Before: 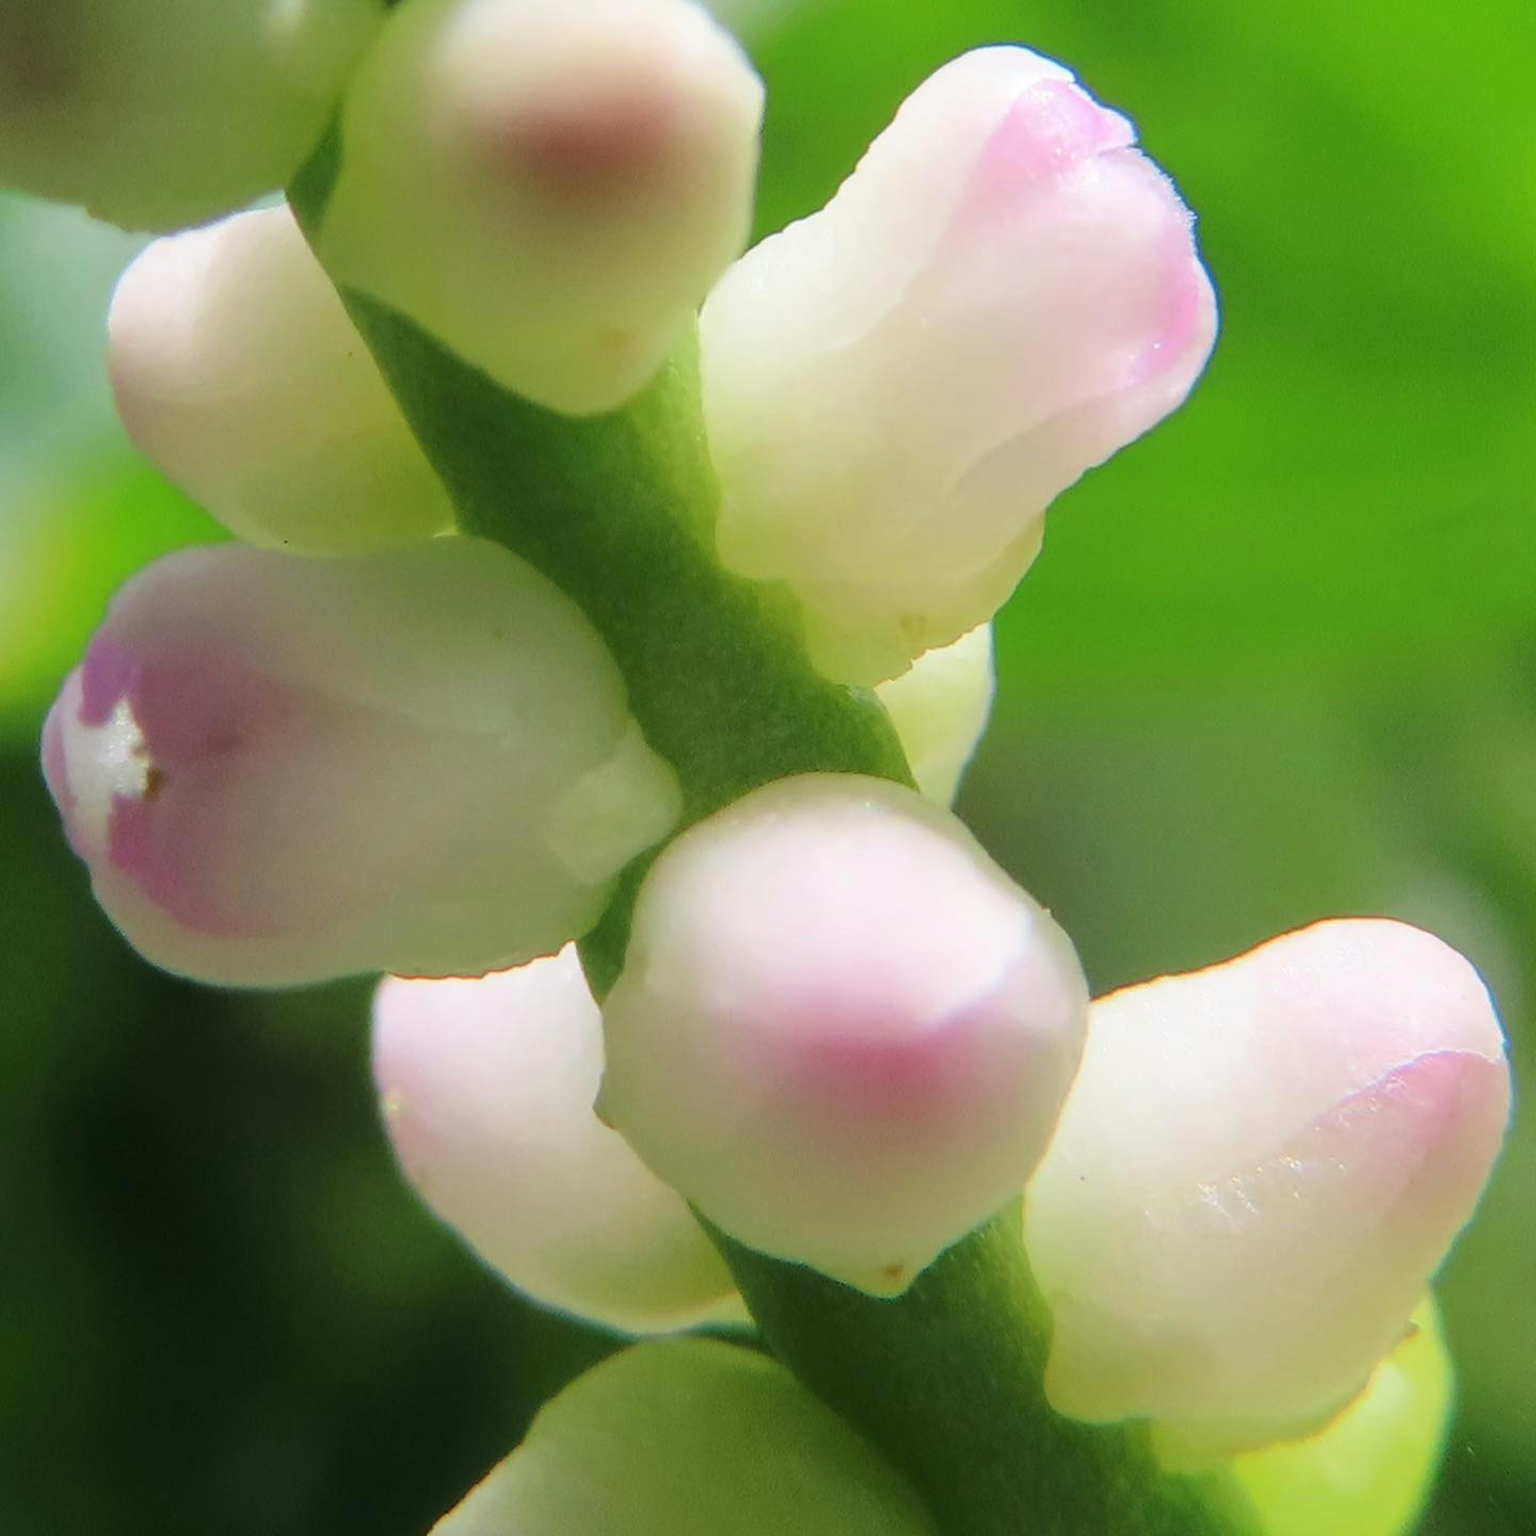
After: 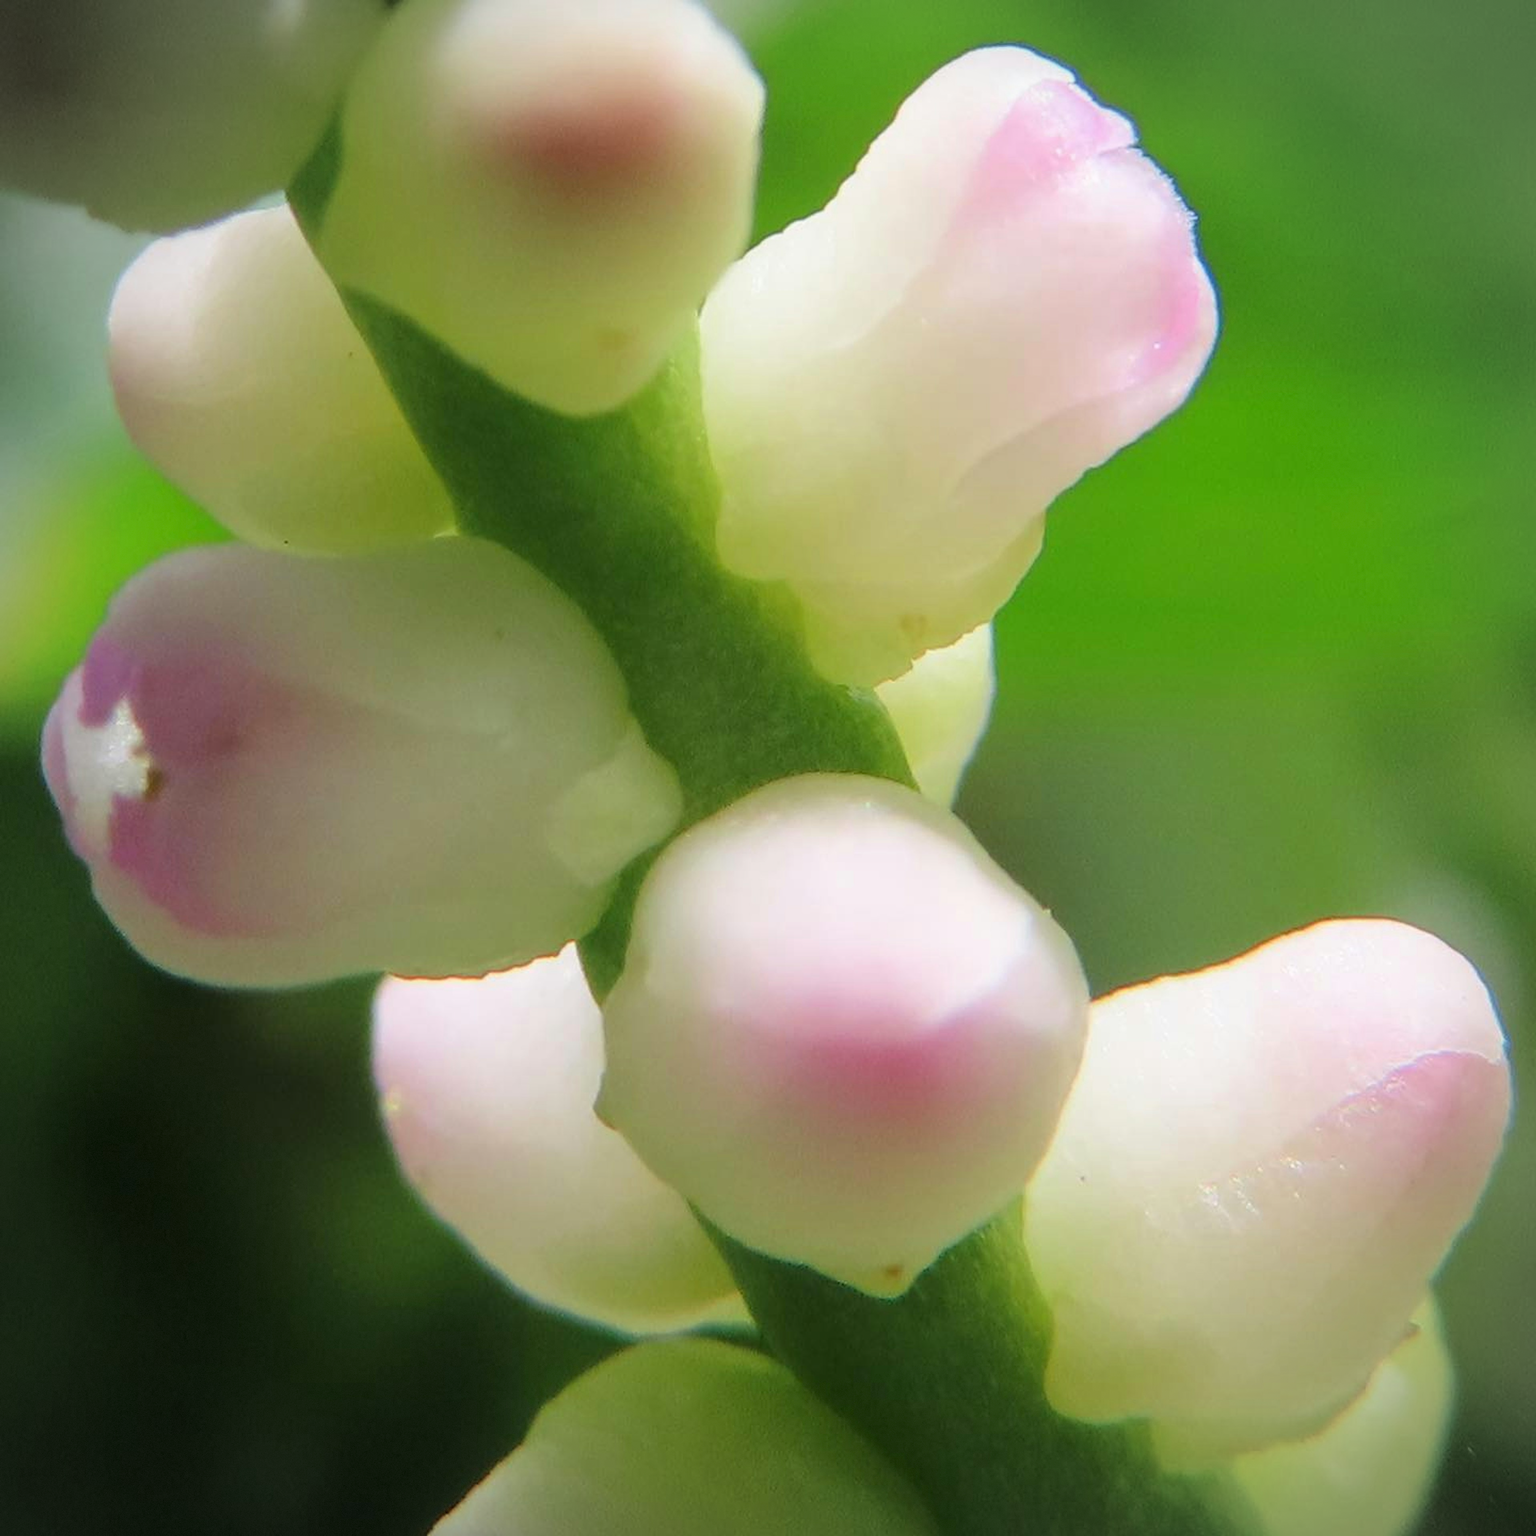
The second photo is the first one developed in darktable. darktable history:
color zones: curves: ch1 [(0, 0.523) (0.143, 0.545) (0.286, 0.52) (0.429, 0.506) (0.571, 0.503) (0.714, 0.503) (0.857, 0.508) (1, 0.523)]
vignetting: fall-off radius 60.96%, dithering 8-bit output
